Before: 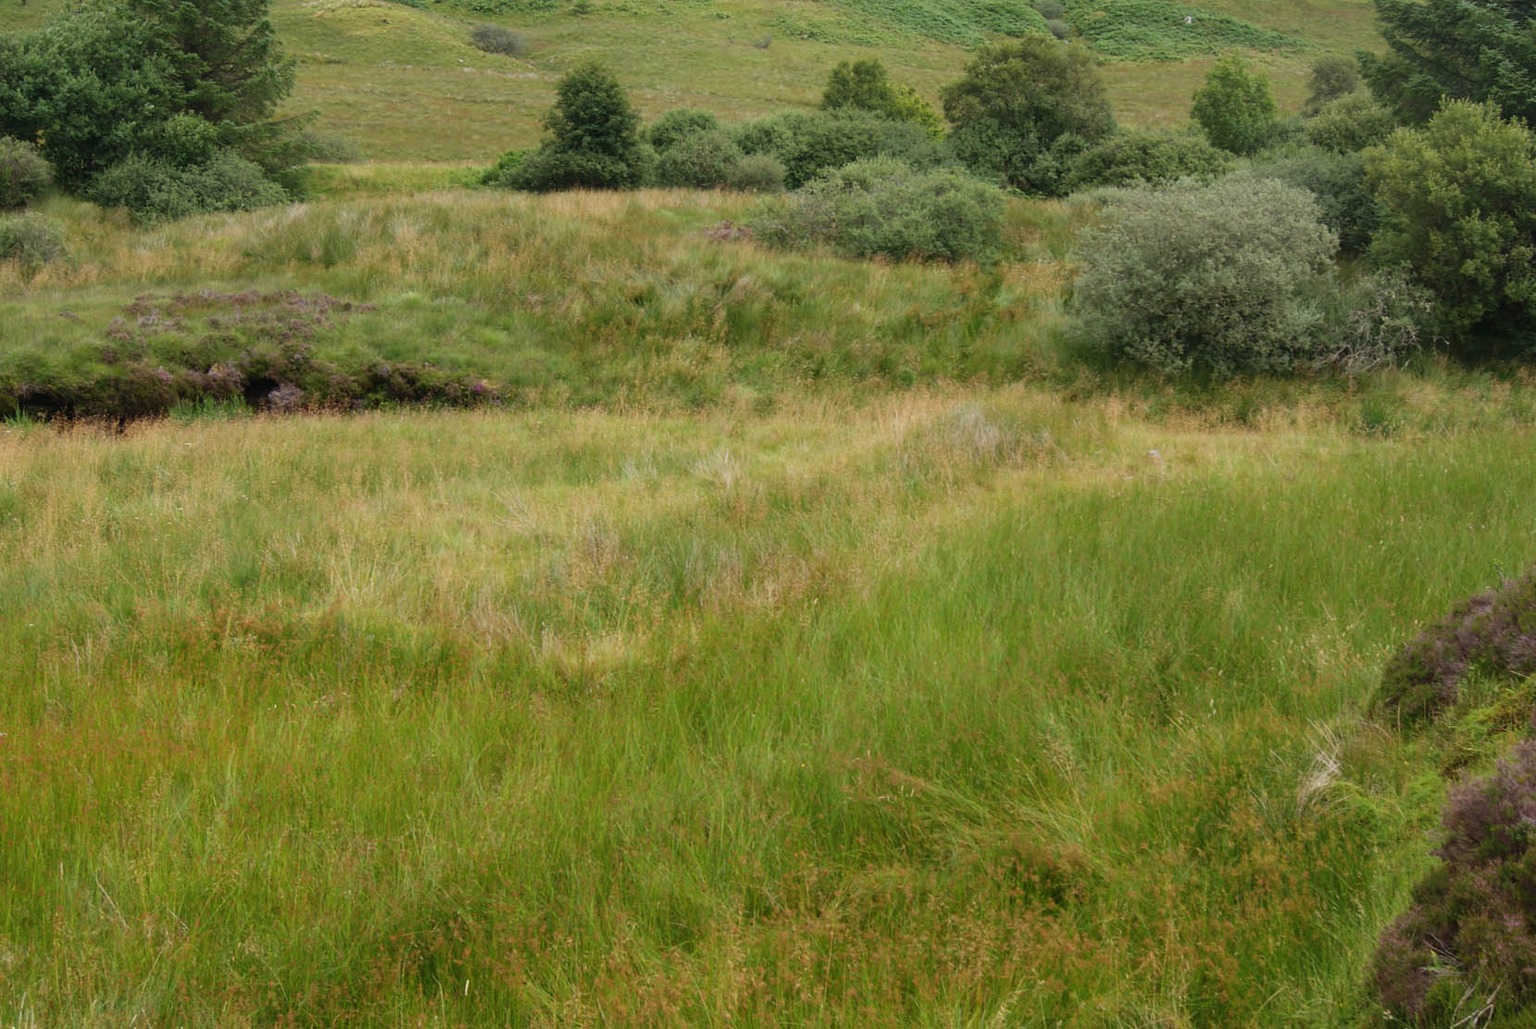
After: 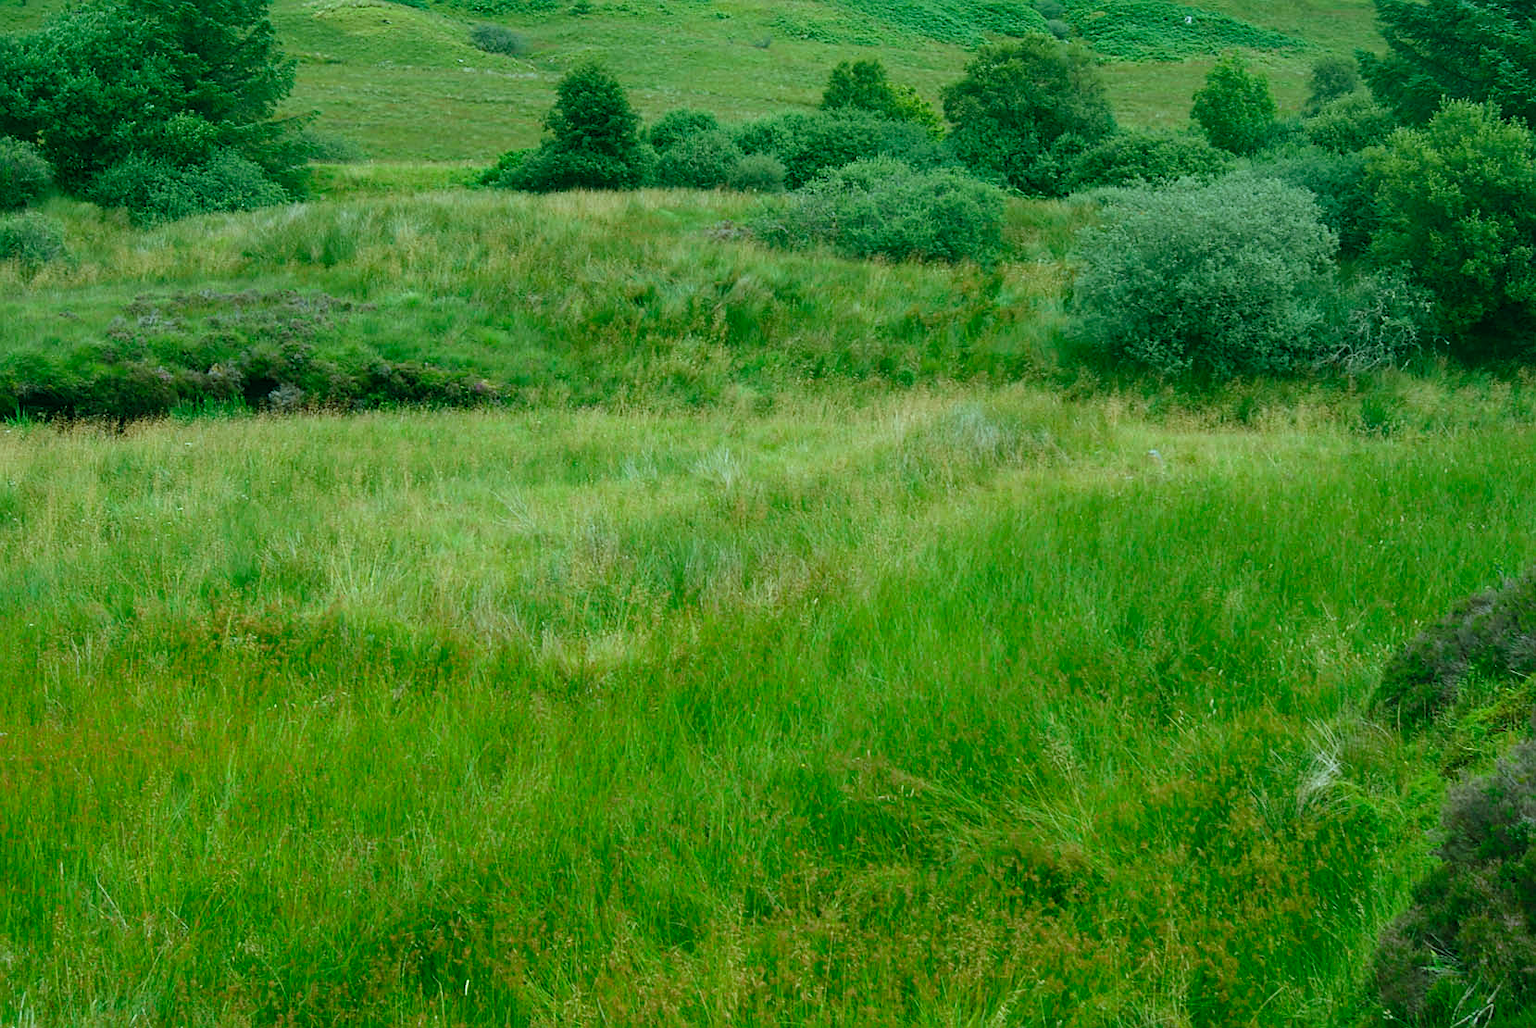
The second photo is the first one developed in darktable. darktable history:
color balance rgb: shadows lift › chroma 11.71%, shadows lift › hue 133.46°, power › chroma 2.15%, power › hue 166.83°, highlights gain › chroma 4%, highlights gain › hue 200.2°, perceptual saturation grading › global saturation 18.05%
sharpen: on, module defaults
